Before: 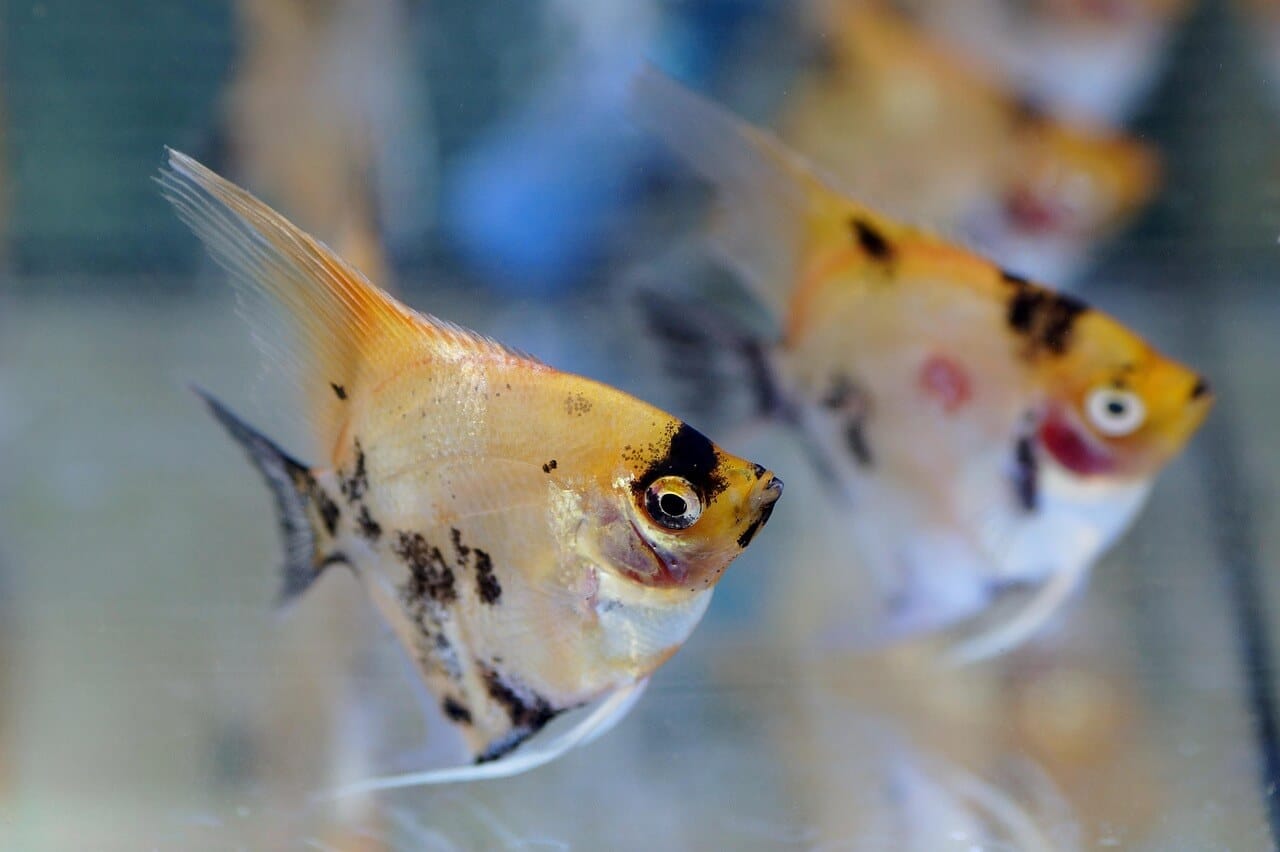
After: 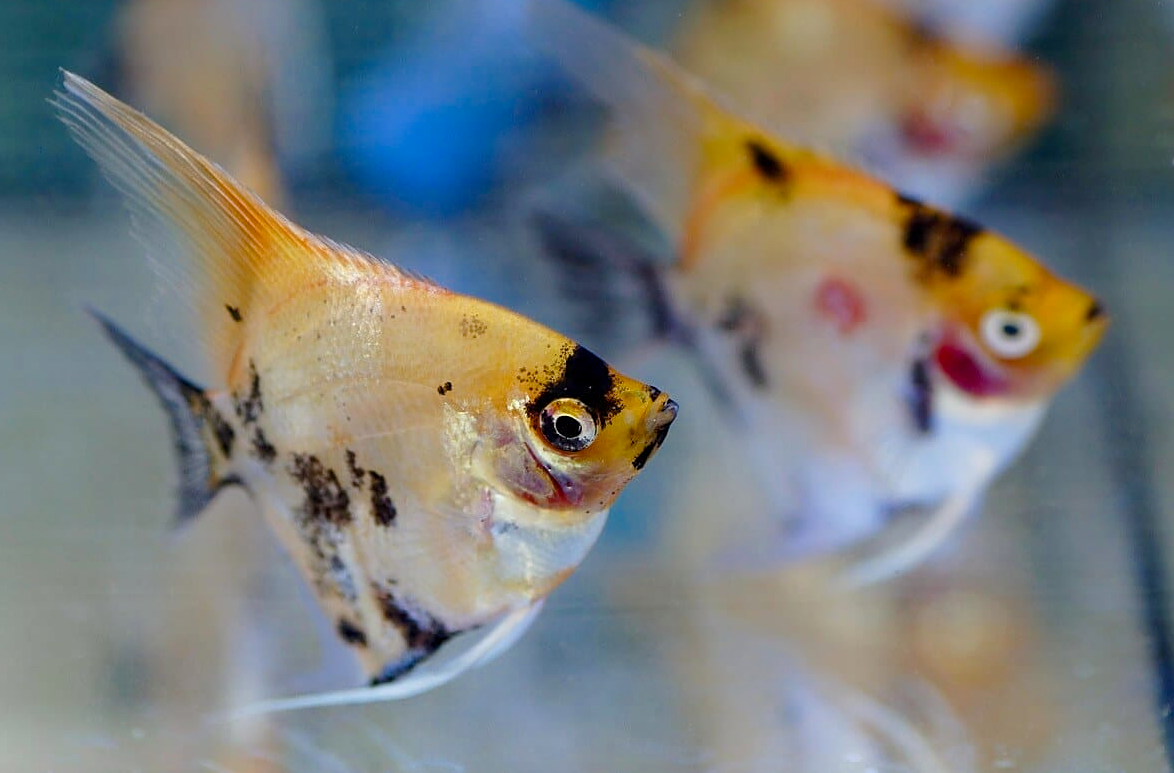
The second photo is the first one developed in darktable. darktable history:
crop and rotate: left 8.262%, top 9.226%
color balance rgb: perceptual saturation grading › global saturation 20%, perceptual saturation grading › highlights -25%, perceptual saturation grading › shadows 25%
color zones: curves: ch0 [(0, 0.5) (0.143, 0.5) (0.286, 0.5) (0.429, 0.5) (0.62, 0.489) (0.714, 0.445) (0.844, 0.496) (1, 0.5)]; ch1 [(0, 0.5) (0.143, 0.5) (0.286, 0.5) (0.429, 0.5) (0.571, 0.5) (0.714, 0.523) (0.857, 0.5) (1, 0.5)]
sharpen: amount 0.2
